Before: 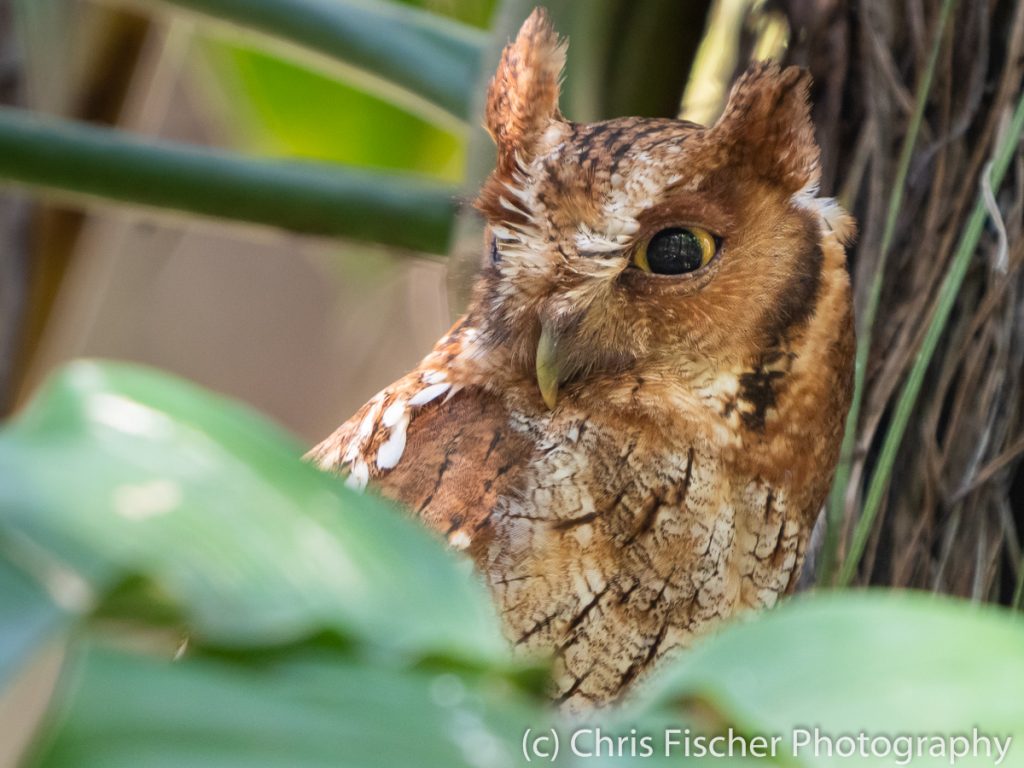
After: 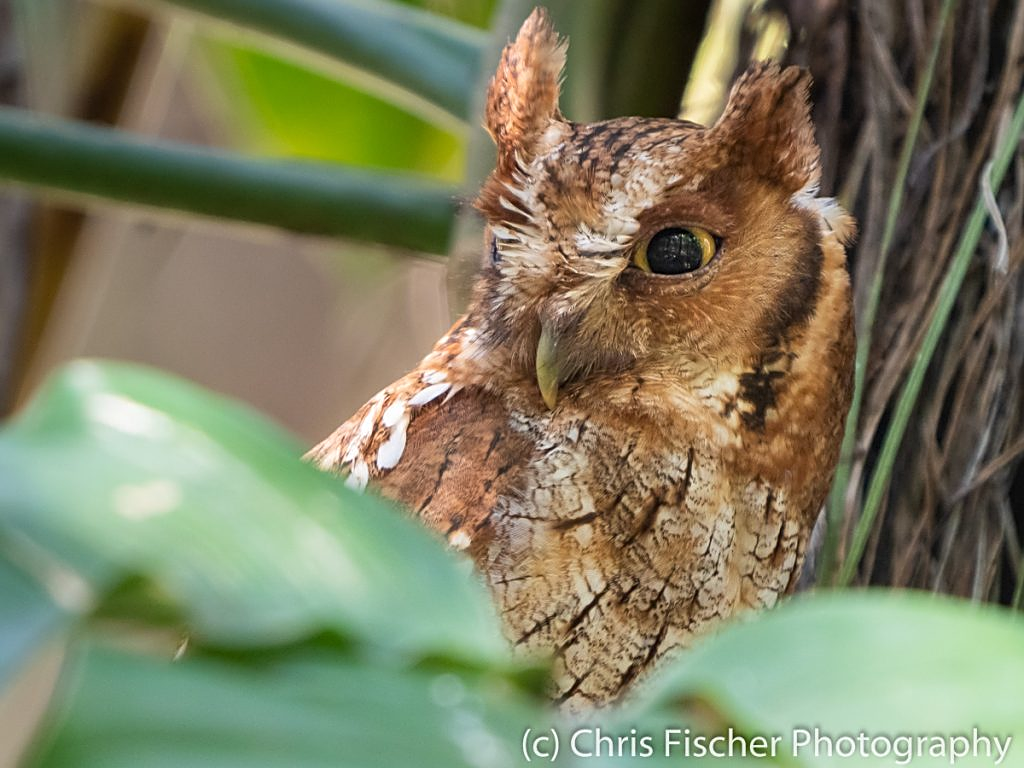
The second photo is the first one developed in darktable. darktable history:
shadows and highlights: shadows 30.86, highlights 0, soften with gaussian
sharpen: on, module defaults
